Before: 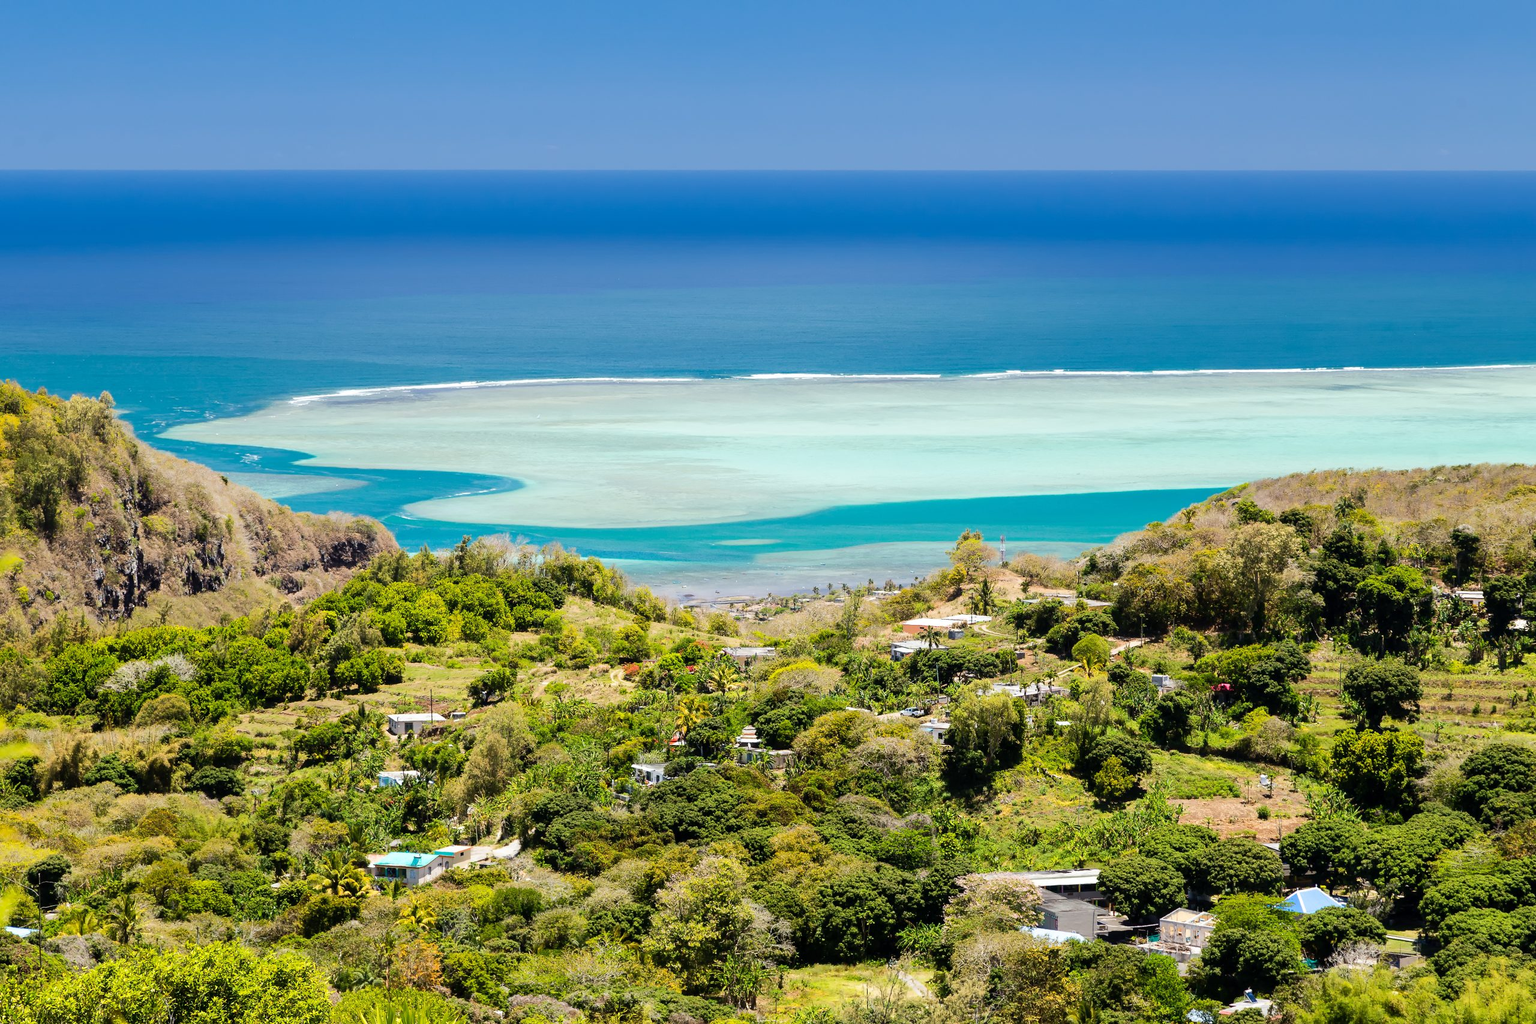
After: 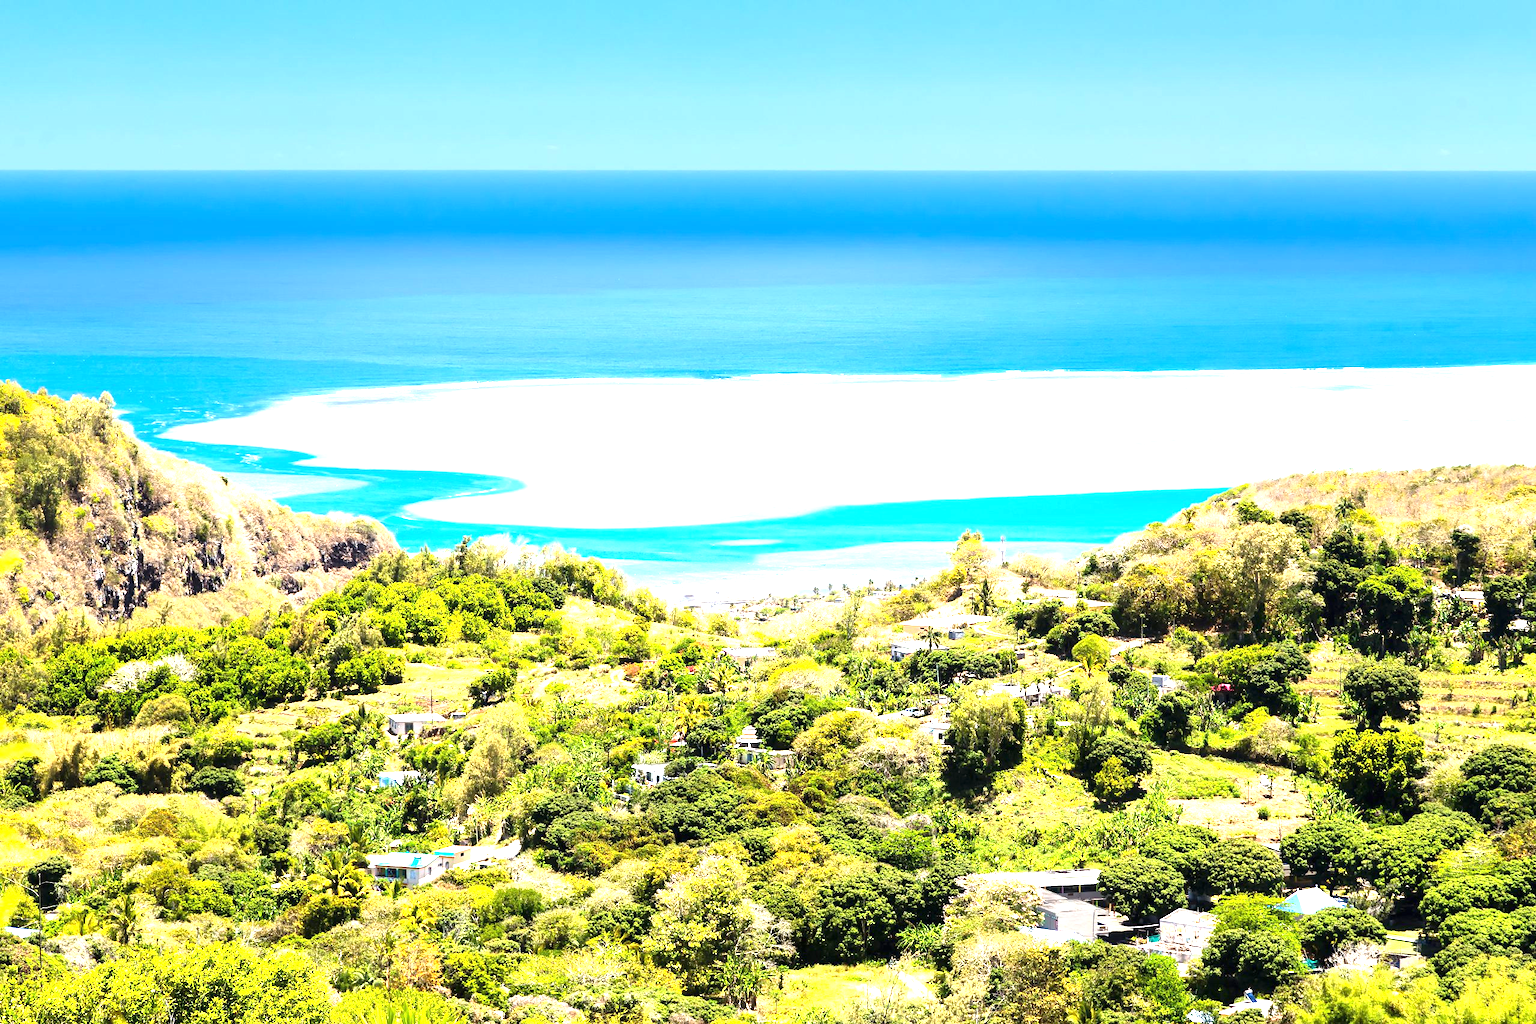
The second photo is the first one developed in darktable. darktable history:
exposure: black level correction 0, exposure 1.451 EV, compensate highlight preservation false
